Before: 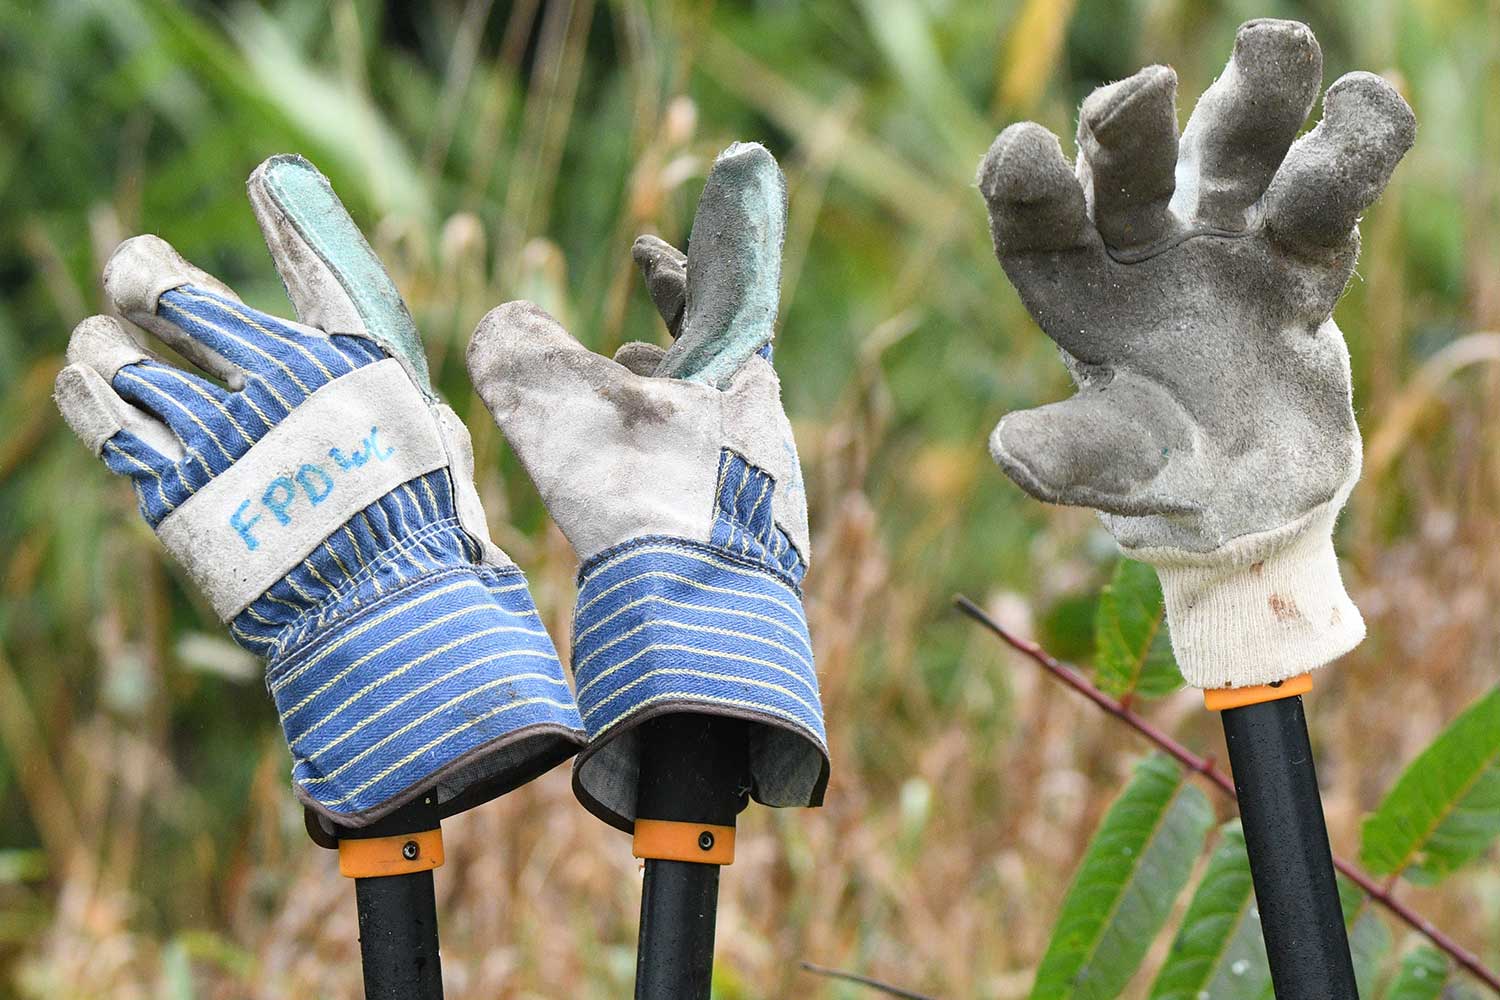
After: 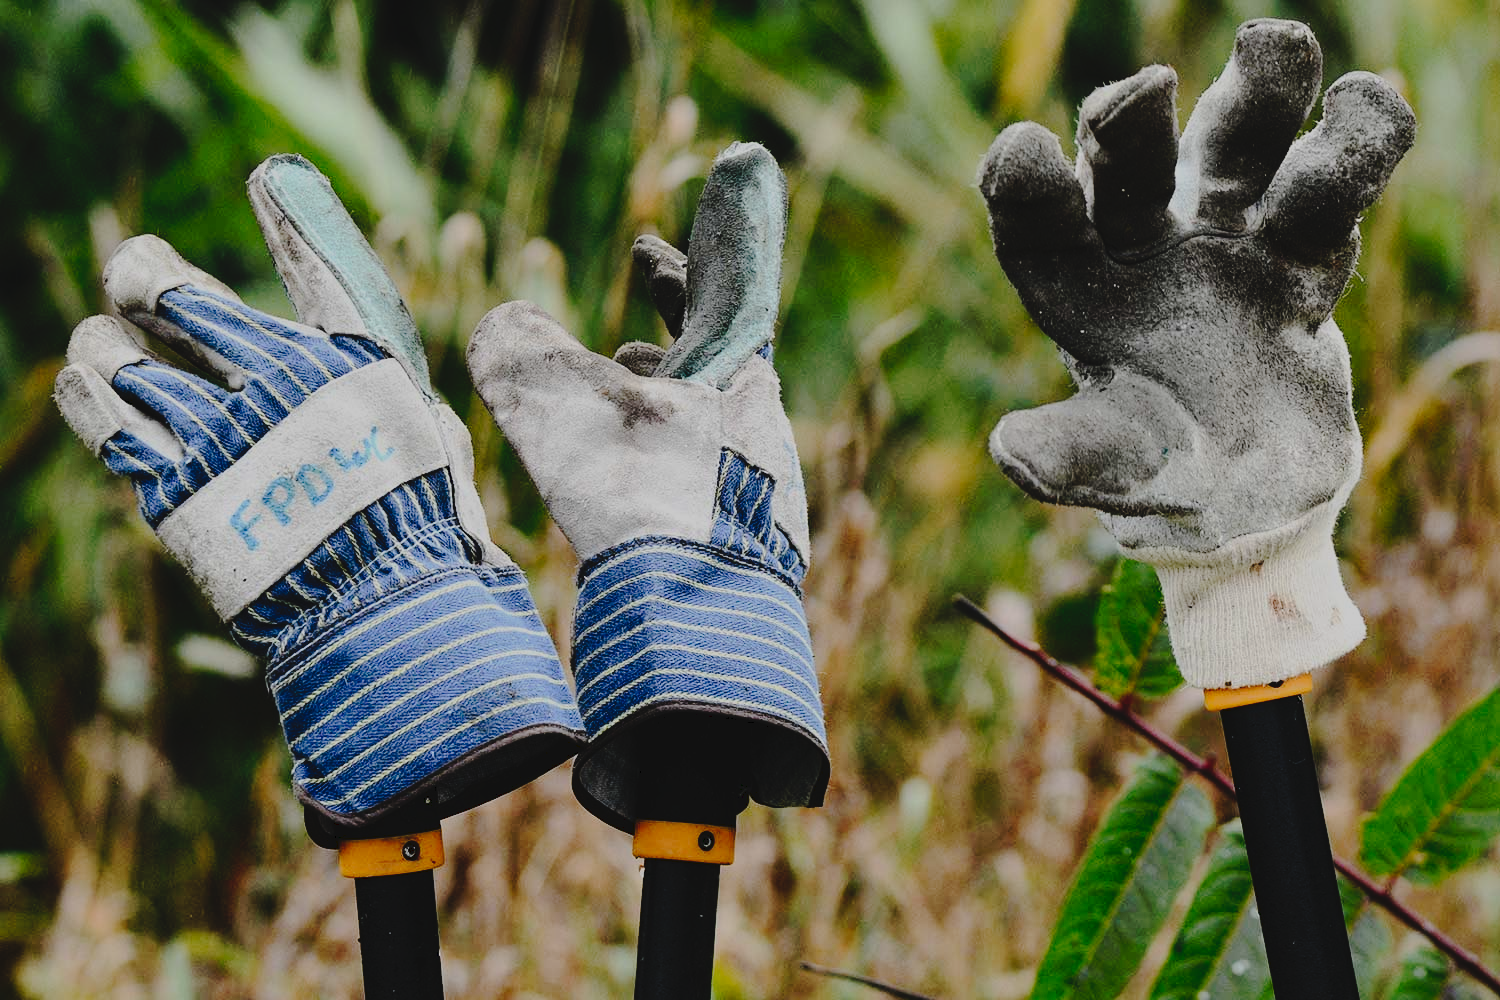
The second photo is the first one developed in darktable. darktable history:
exposure: exposure -2.102 EV, compensate highlight preservation false
base curve: curves: ch0 [(0, 0) (0.028, 0.03) (0.121, 0.232) (0.46, 0.748) (0.859, 0.968) (1, 1)]
tone curve: curves: ch0 [(0, 0) (0.003, 0.051) (0.011, 0.052) (0.025, 0.055) (0.044, 0.062) (0.069, 0.068) (0.1, 0.077) (0.136, 0.098) (0.177, 0.145) (0.224, 0.223) (0.277, 0.314) (0.335, 0.43) (0.399, 0.518) (0.468, 0.591) (0.543, 0.656) (0.623, 0.726) (0.709, 0.809) (0.801, 0.857) (0.898, 0.918) (1, 1)], preserve colors none
